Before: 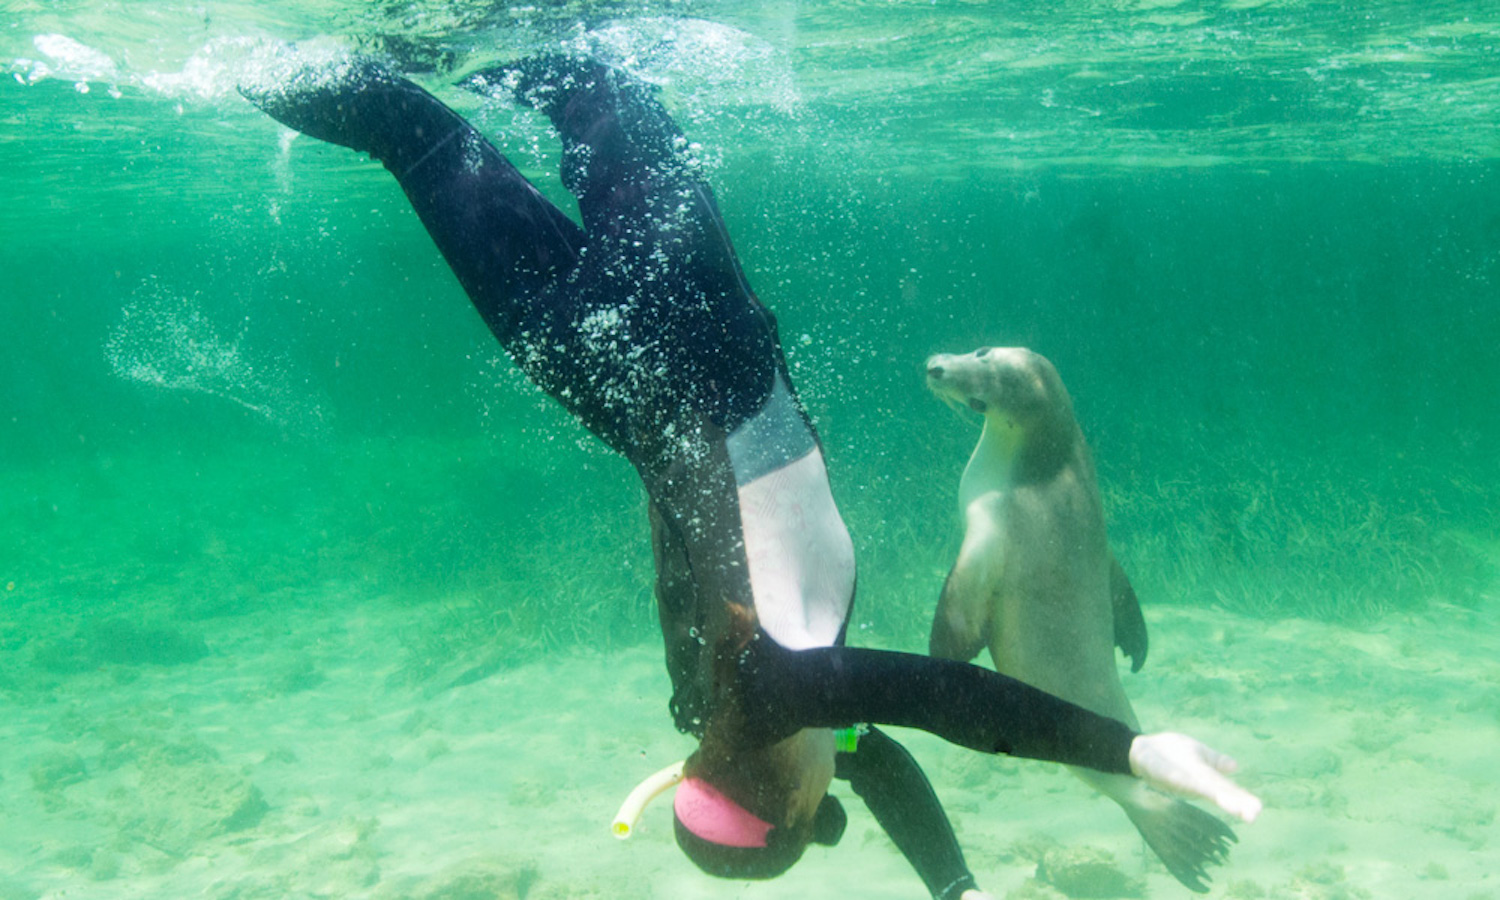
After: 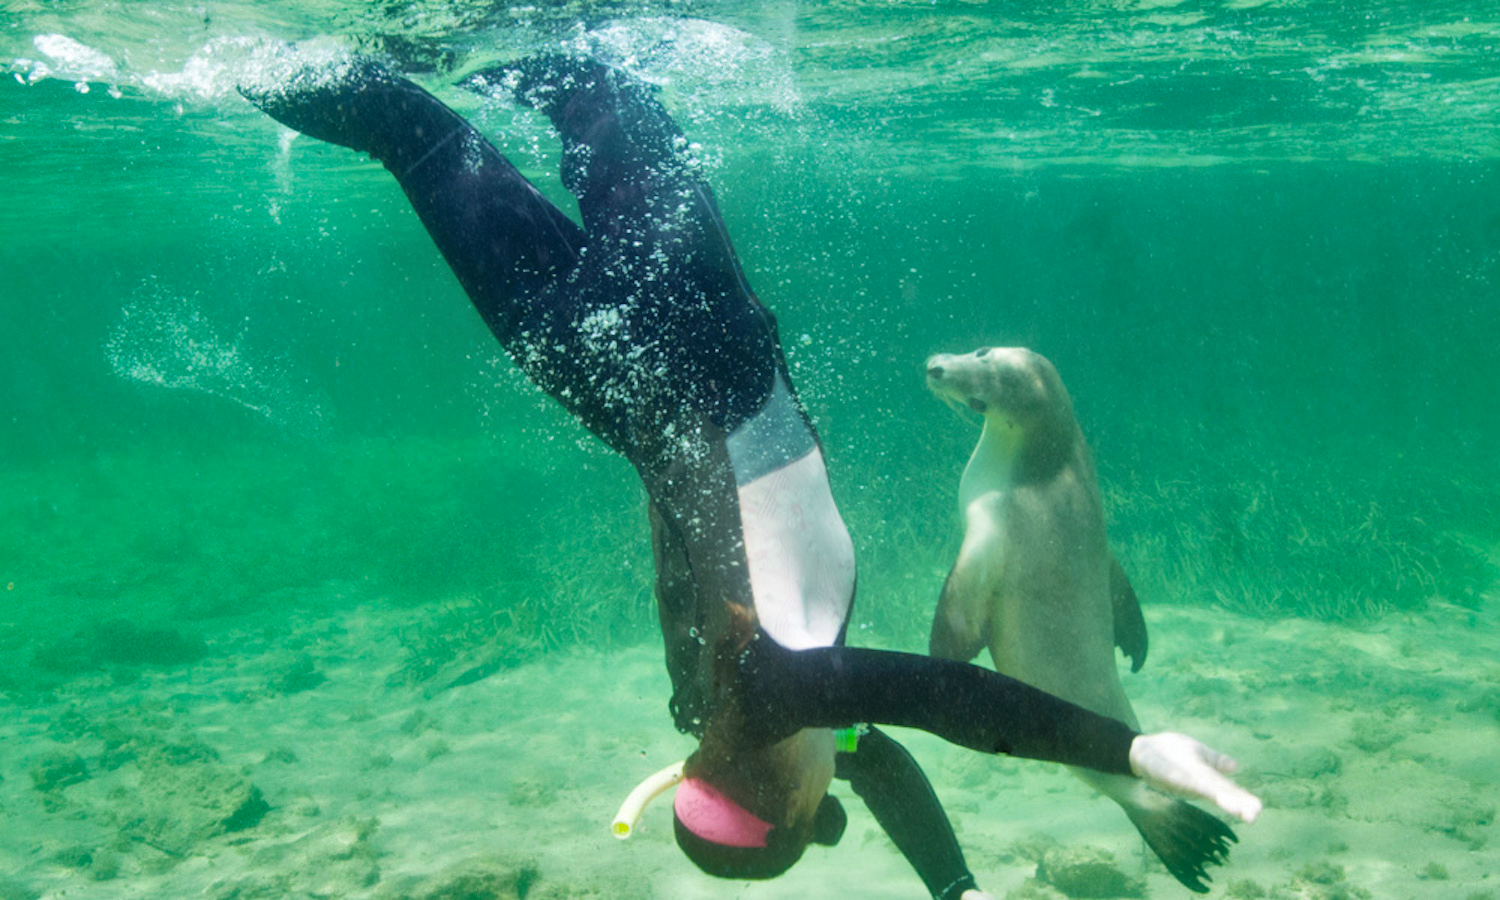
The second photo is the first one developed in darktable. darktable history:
shadows and highlights: white point adjustment 0.116, highlights -69.39, soften with gaussian
tone equalizer: on, module defaults
